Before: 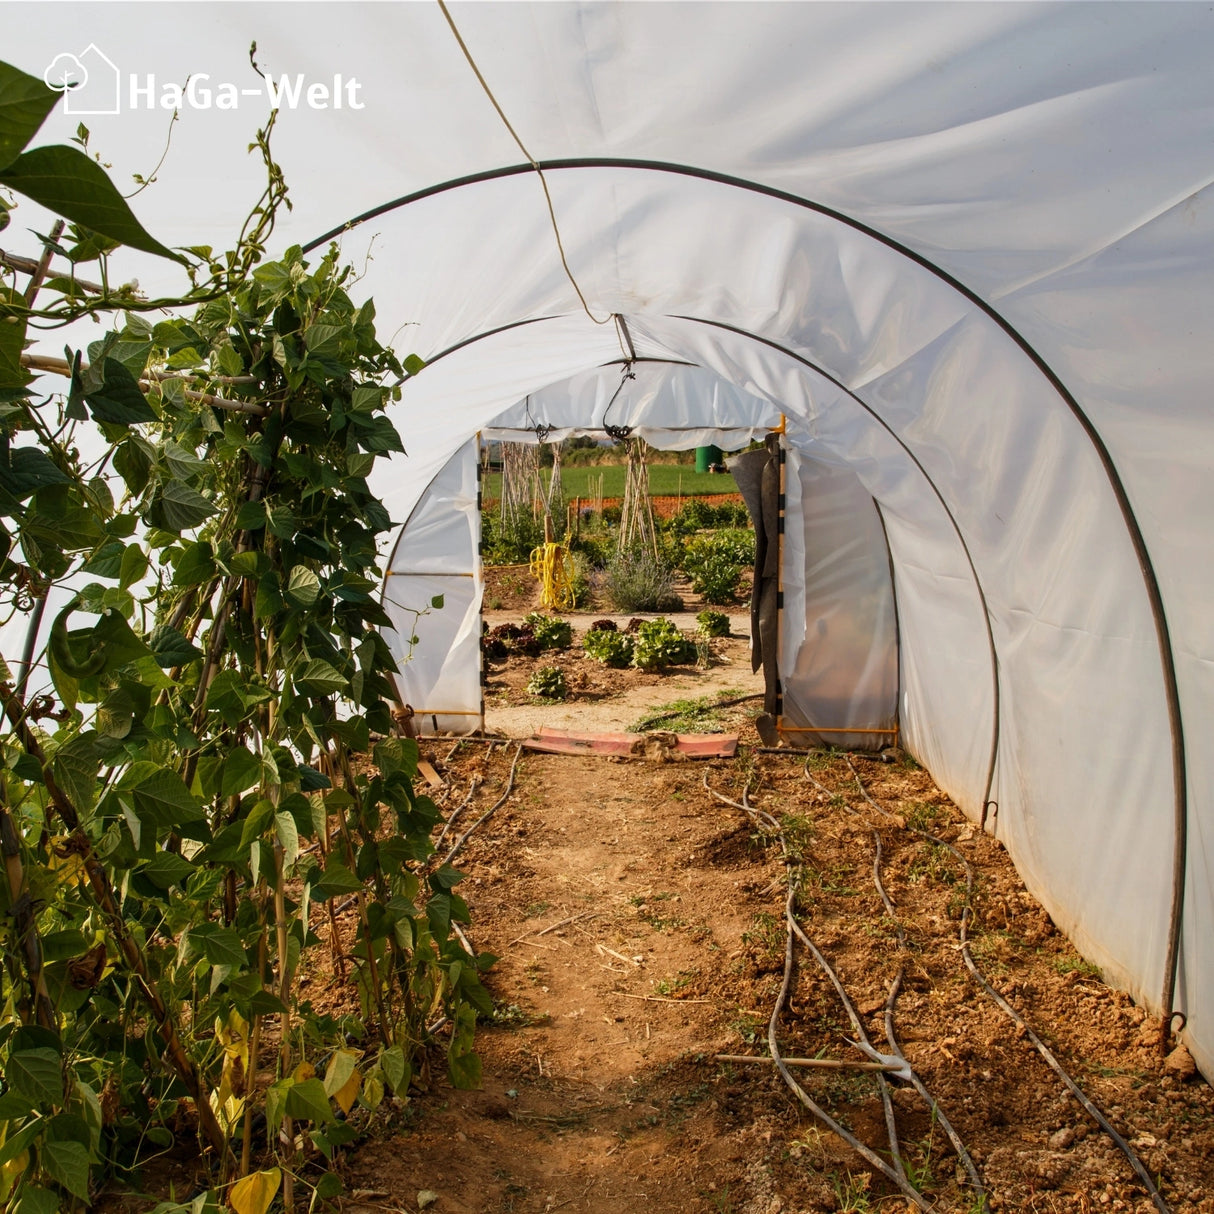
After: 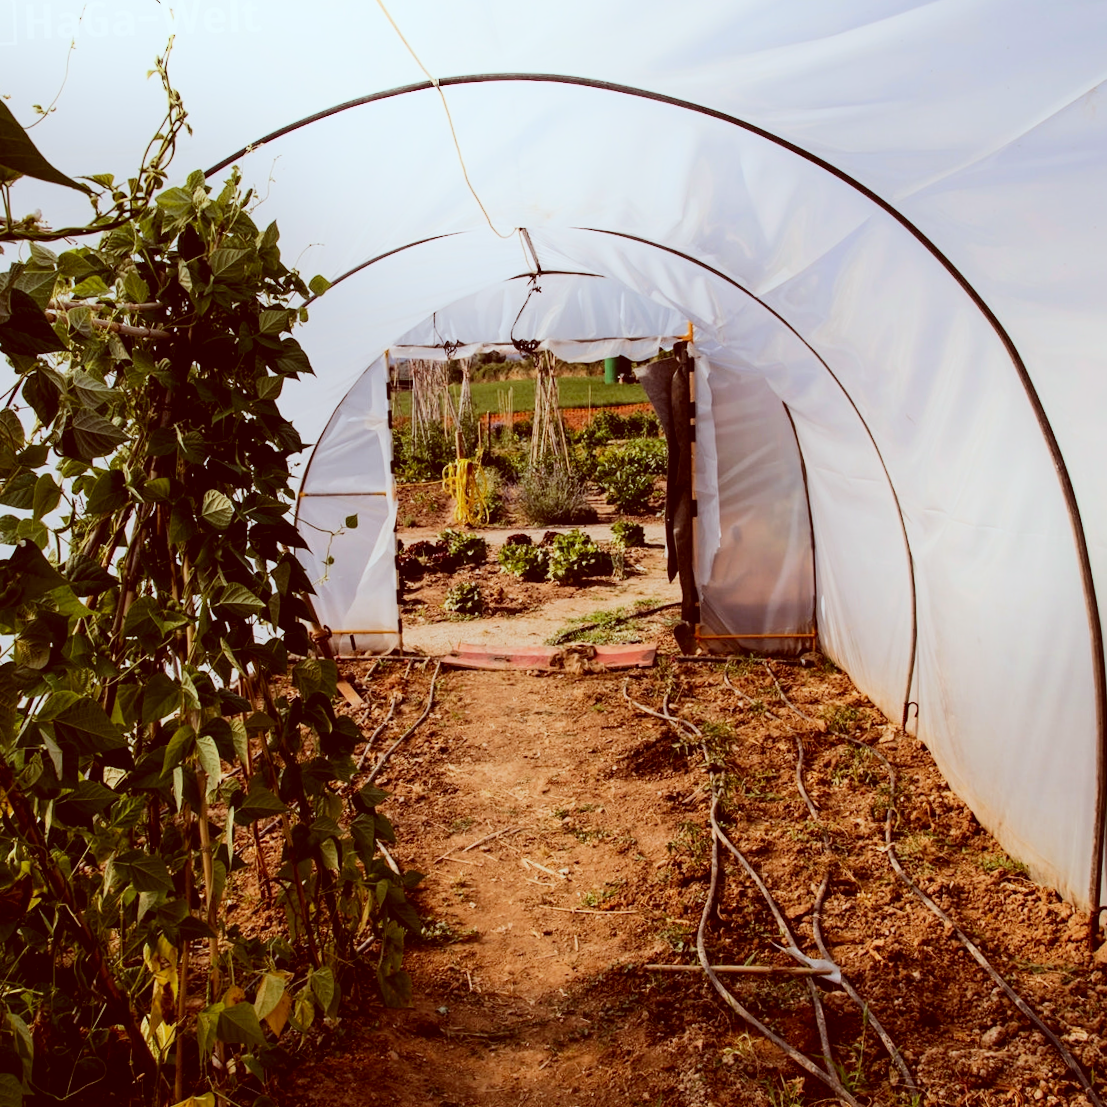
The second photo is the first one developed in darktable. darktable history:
crop and rotate: angle 1.96°, left 5.673%, top 5.673%
filmic rgb: black relative exposure -7.5 EV, white relative exposure 5 EV, hardness 3.31, contrast 1.3, contrast in shadows safe
white balance: red 1.004, blue 1.096
color correction: highlights a* -7.23, highlights b* -0.161, shadows a* 20.08, shadows b* 11.73
shadows and highlights: shadows -21.3, highlights 100, soften with gaussian
